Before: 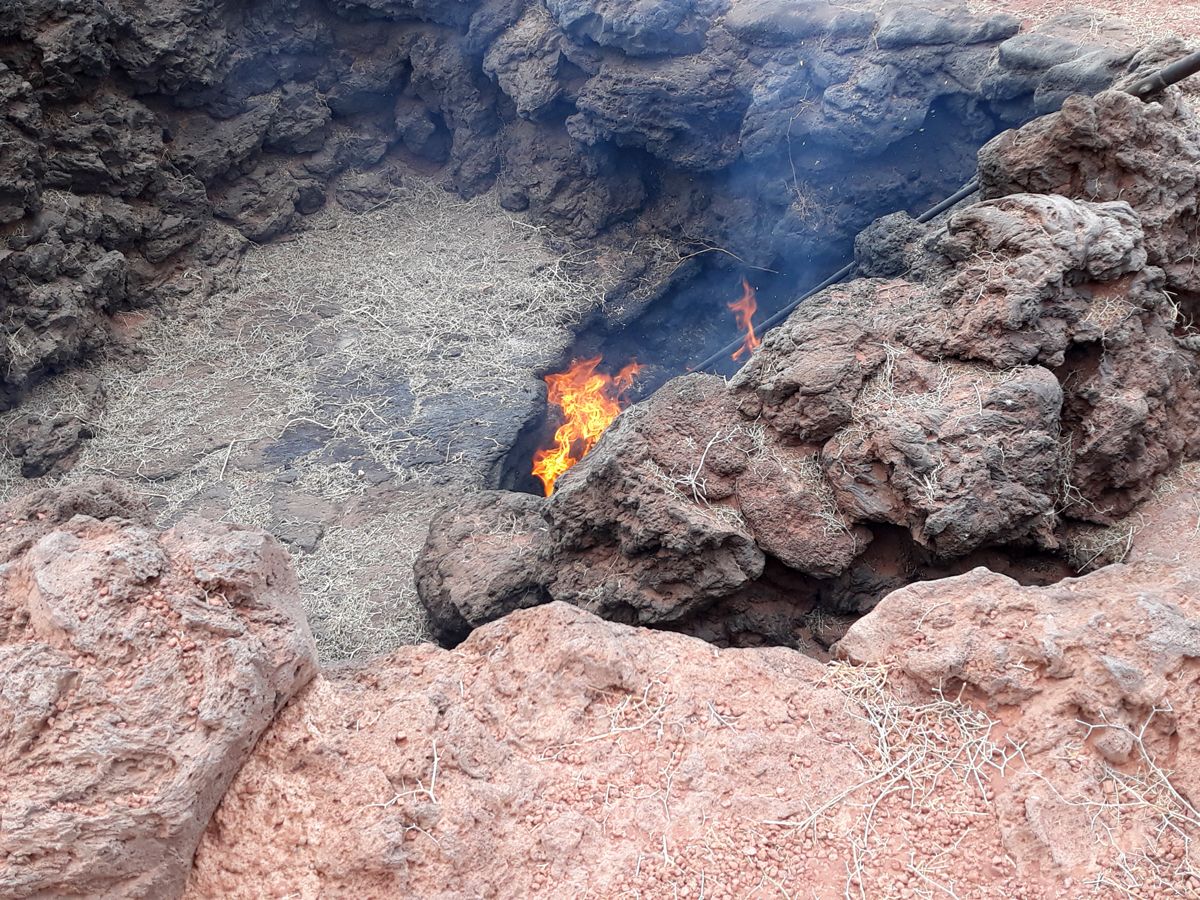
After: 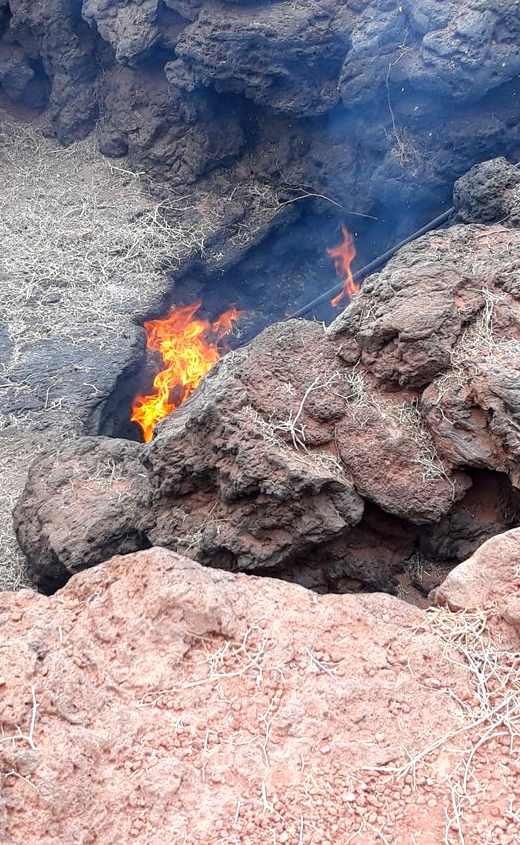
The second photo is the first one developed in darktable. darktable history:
levels: levels [0, 0.476, 0.951]
vibrance: vibrance 67%
crop: left 33.452%, top 6.025%, right 23.155%
